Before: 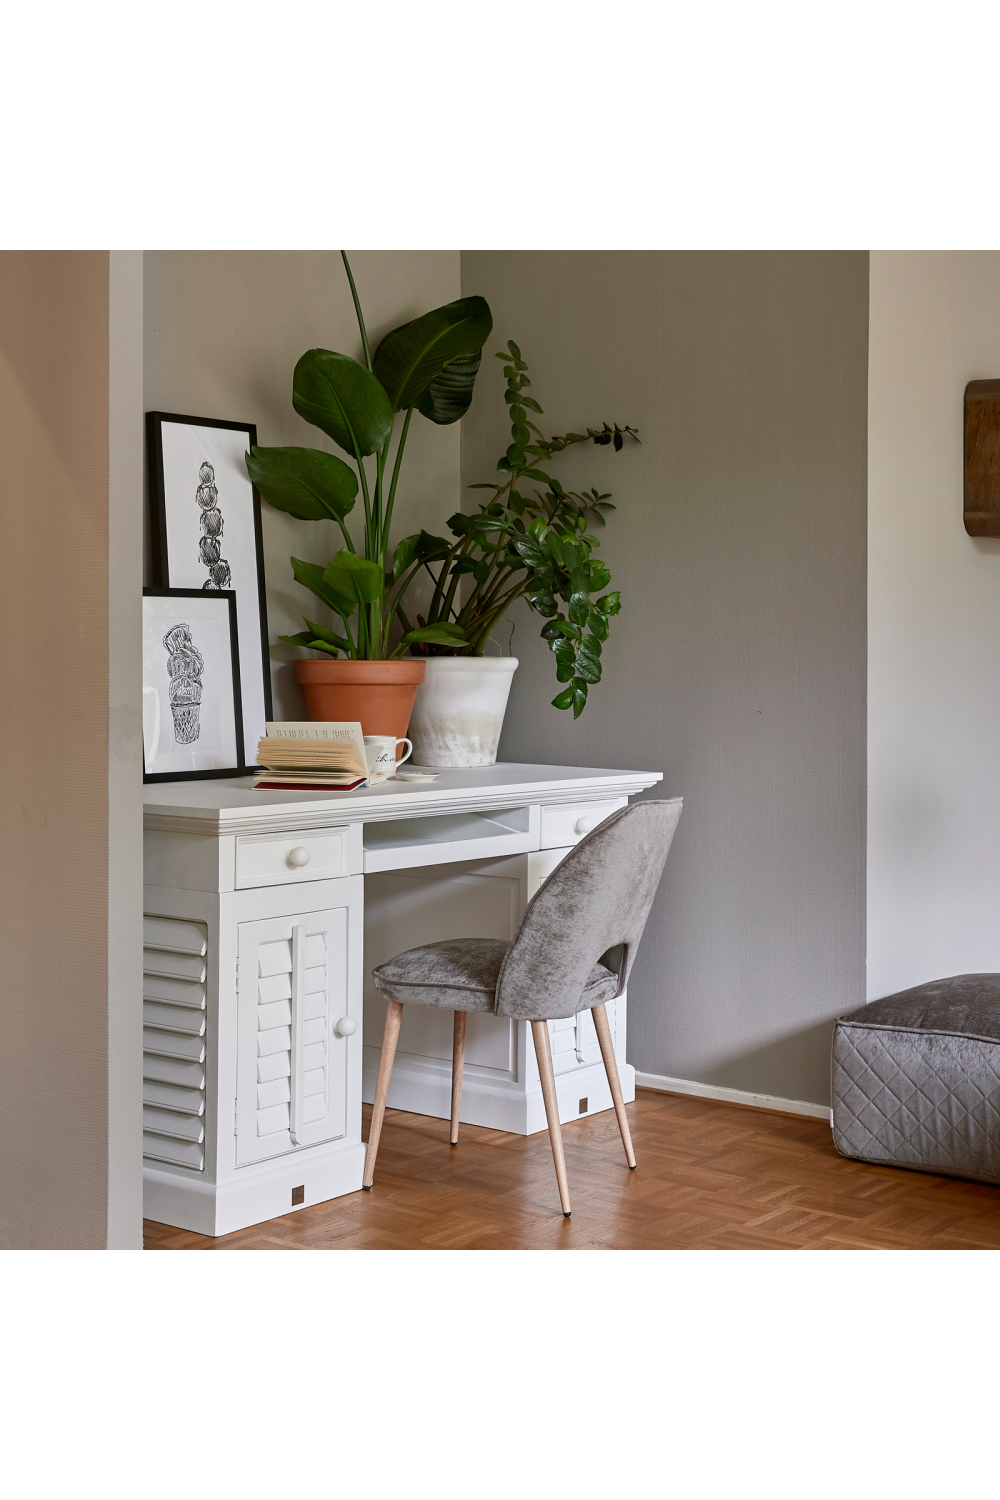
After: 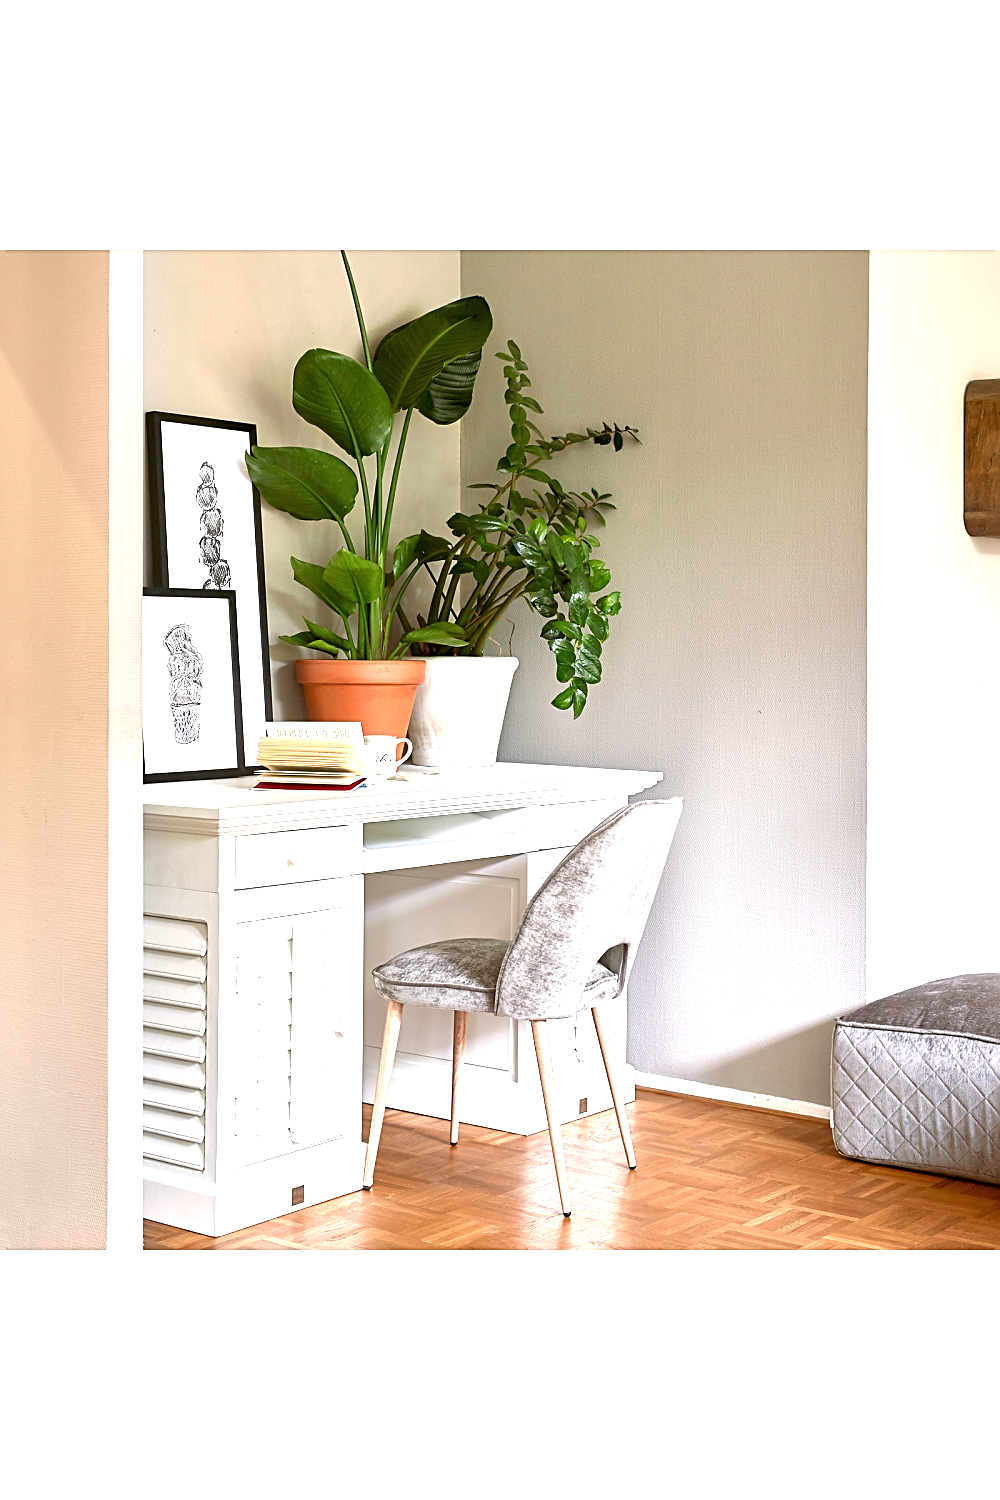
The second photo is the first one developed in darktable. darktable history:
exposure: black level correction 0, exposure 1.741 EV, compensate exposure bias true, compensate highlight preservation false
sharpen: on, module defaults
